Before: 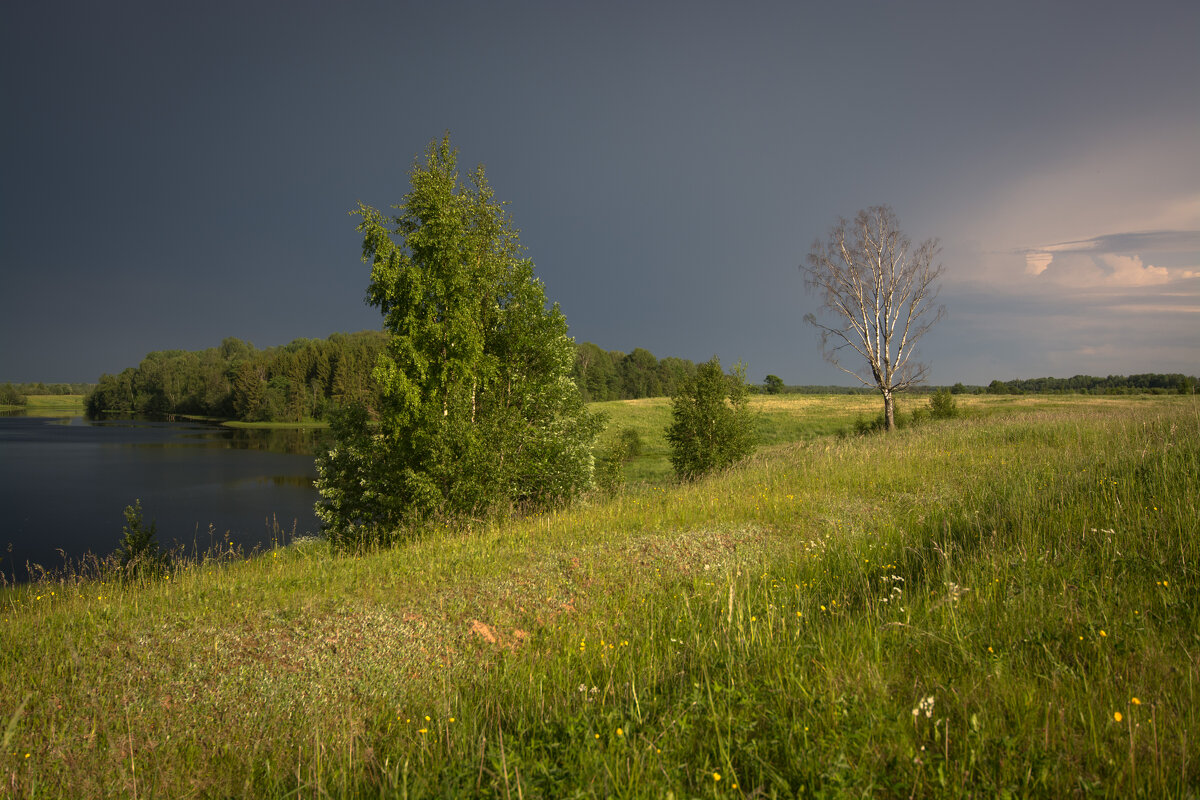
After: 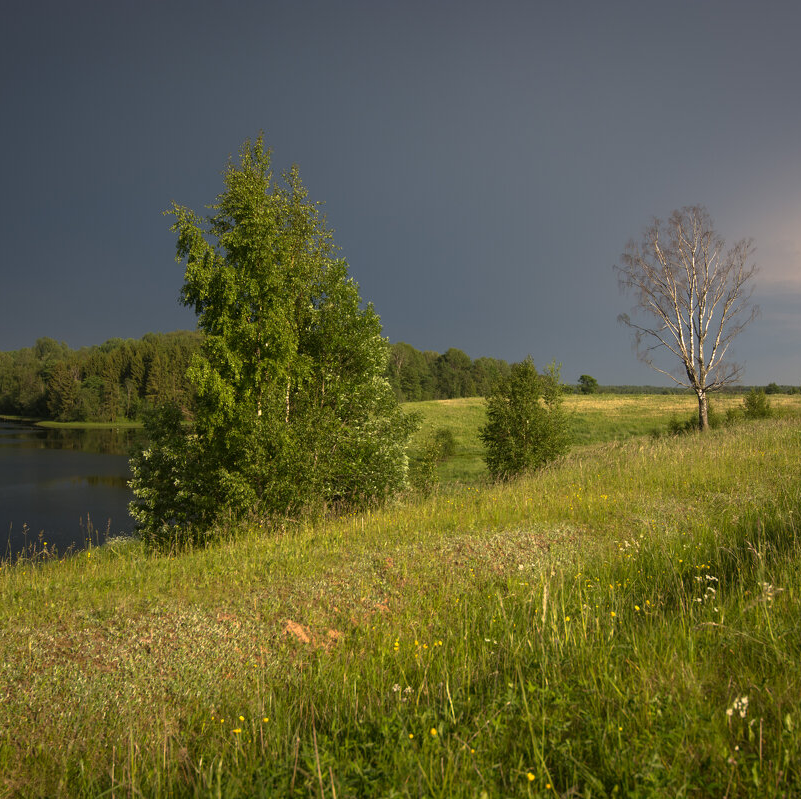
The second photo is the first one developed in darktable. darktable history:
crop and rotate: left 15.534%, right 17.714%
